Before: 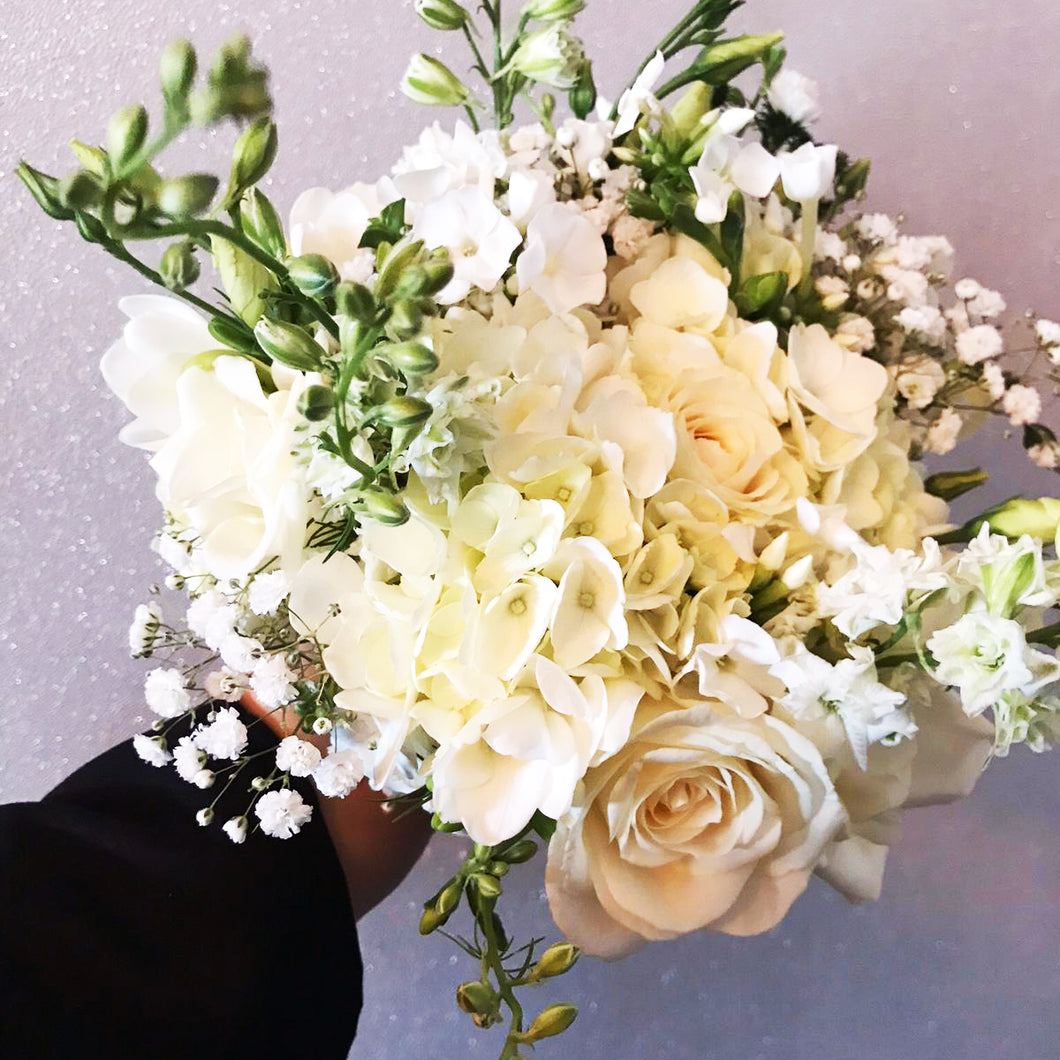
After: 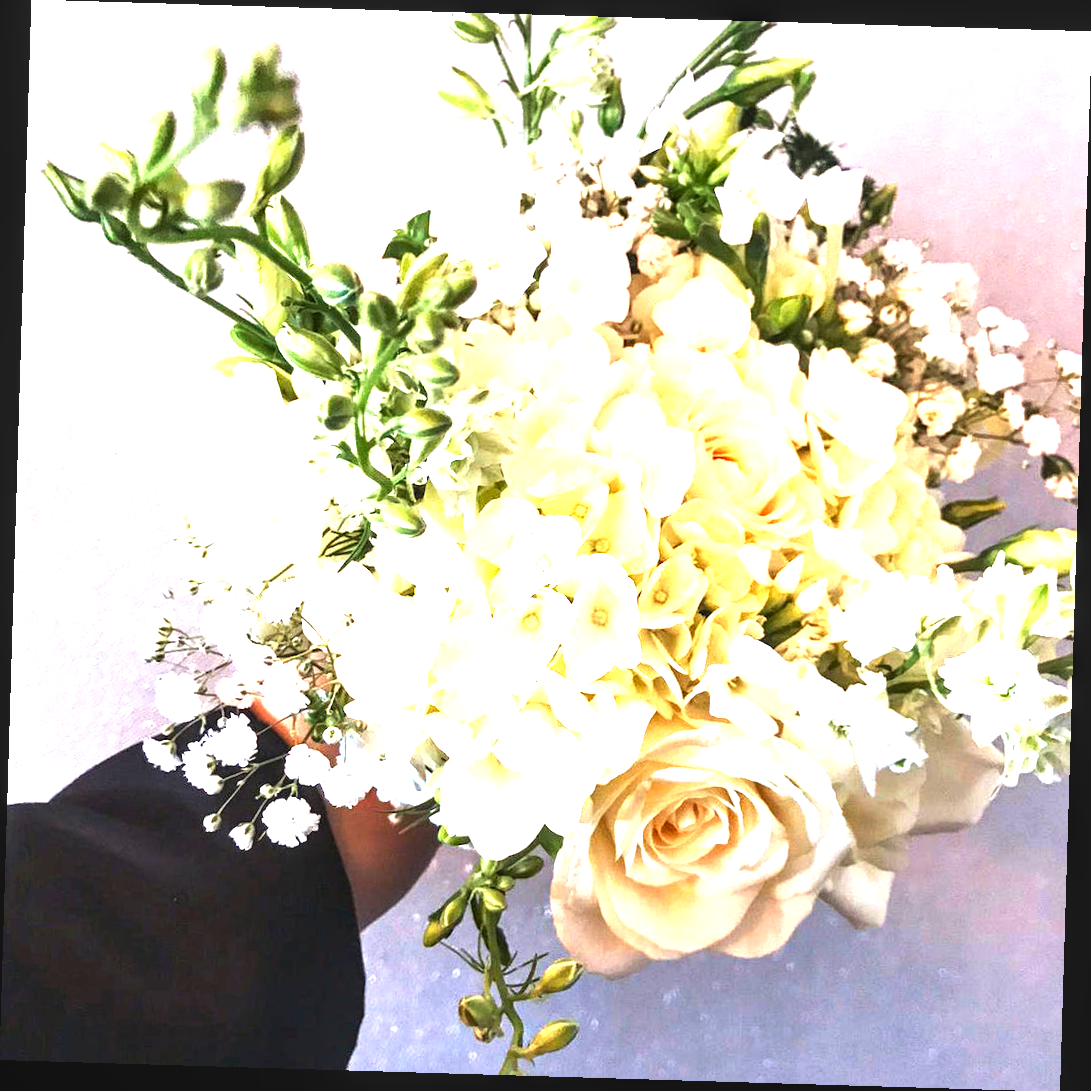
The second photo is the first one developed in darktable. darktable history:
exposure: black level correction 0, exposure 1.45 EV, compensate exposure bias true, compensate highlight preservation false
local contrast: detail 130%
white balance: emerald 1
rotate and perspective: rotation 1.72°, automatic cropping off
